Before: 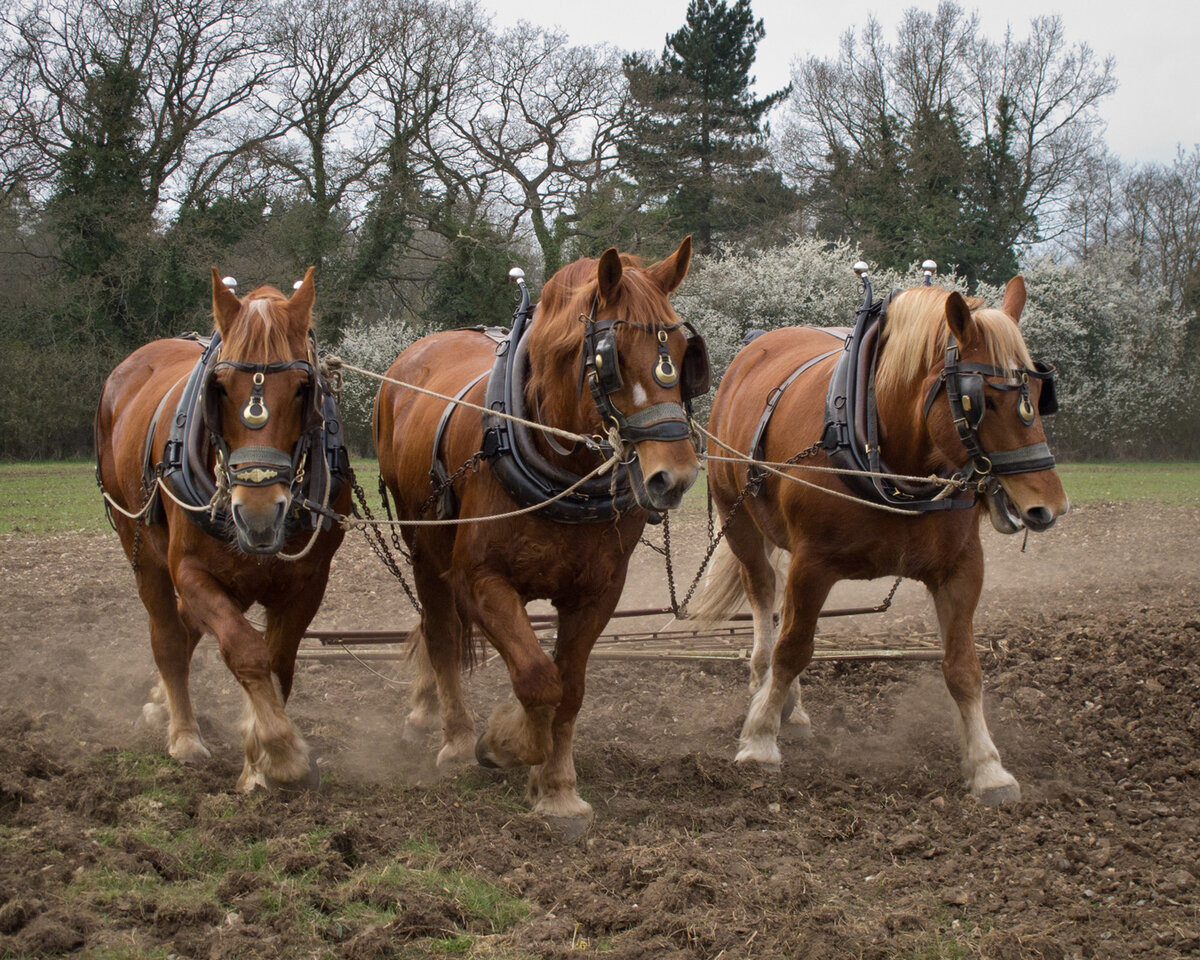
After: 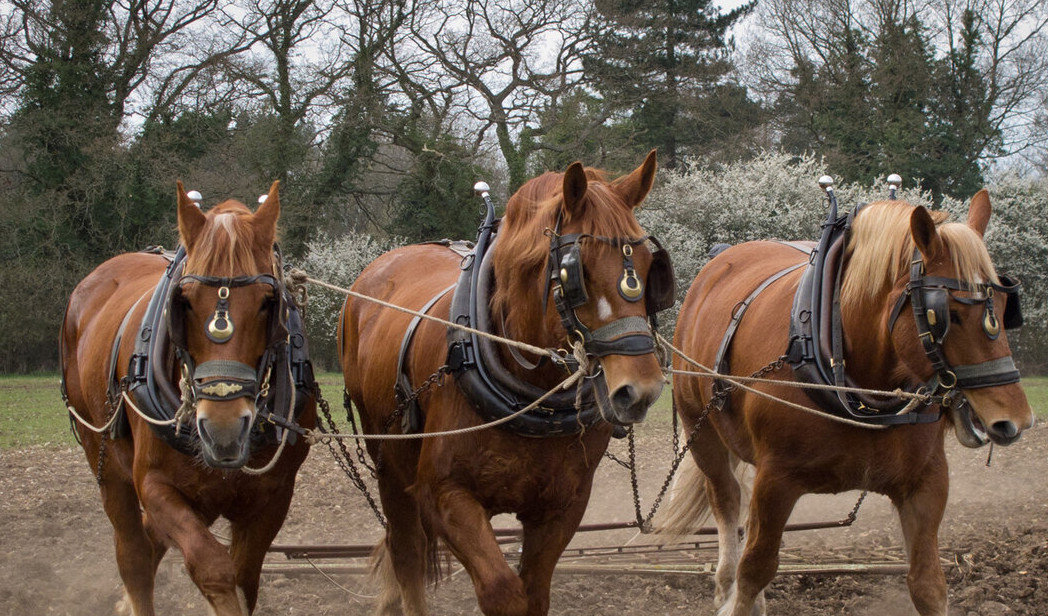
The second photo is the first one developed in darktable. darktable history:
crop: left 2.981%, top 8.976%, right 9.612%, bottom 26.83%
